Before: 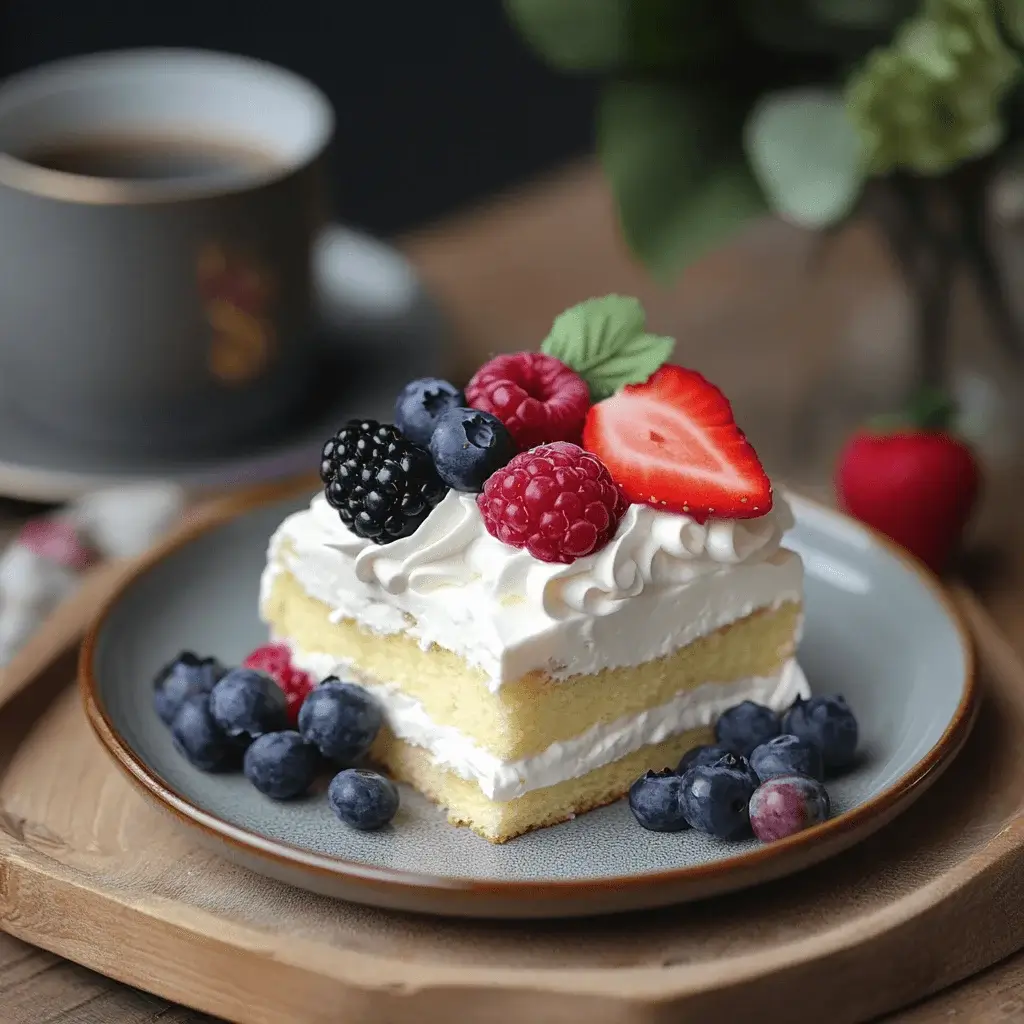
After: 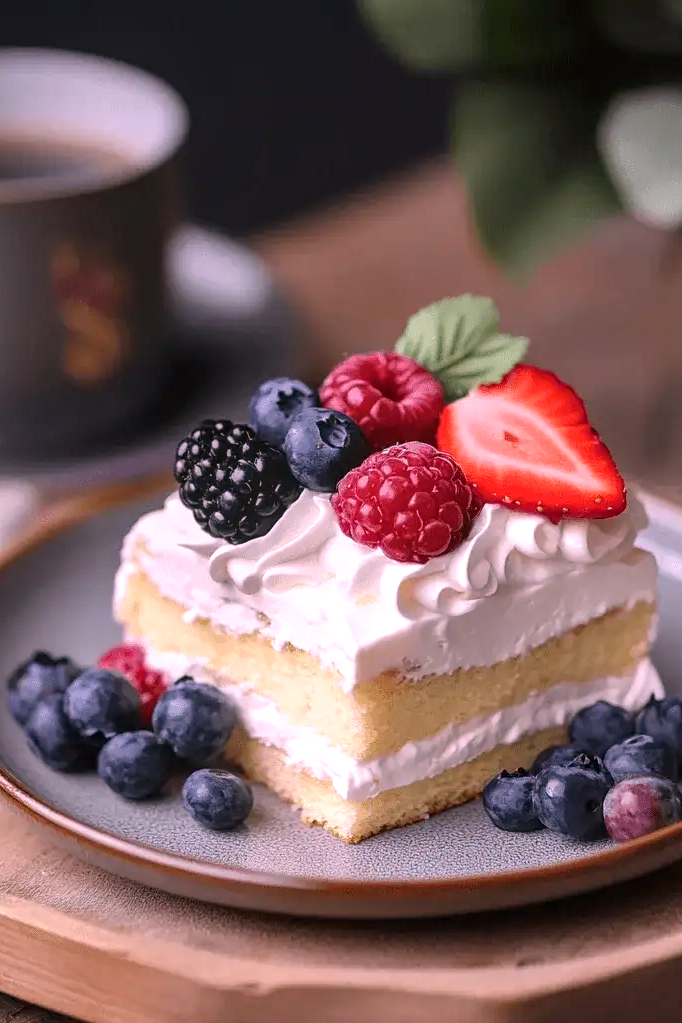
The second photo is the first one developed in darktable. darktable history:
white balance: red 1.188, blue 1.11
local contrast: on, module defaults
crop and rotate: left 14.292%, right 19.041%
